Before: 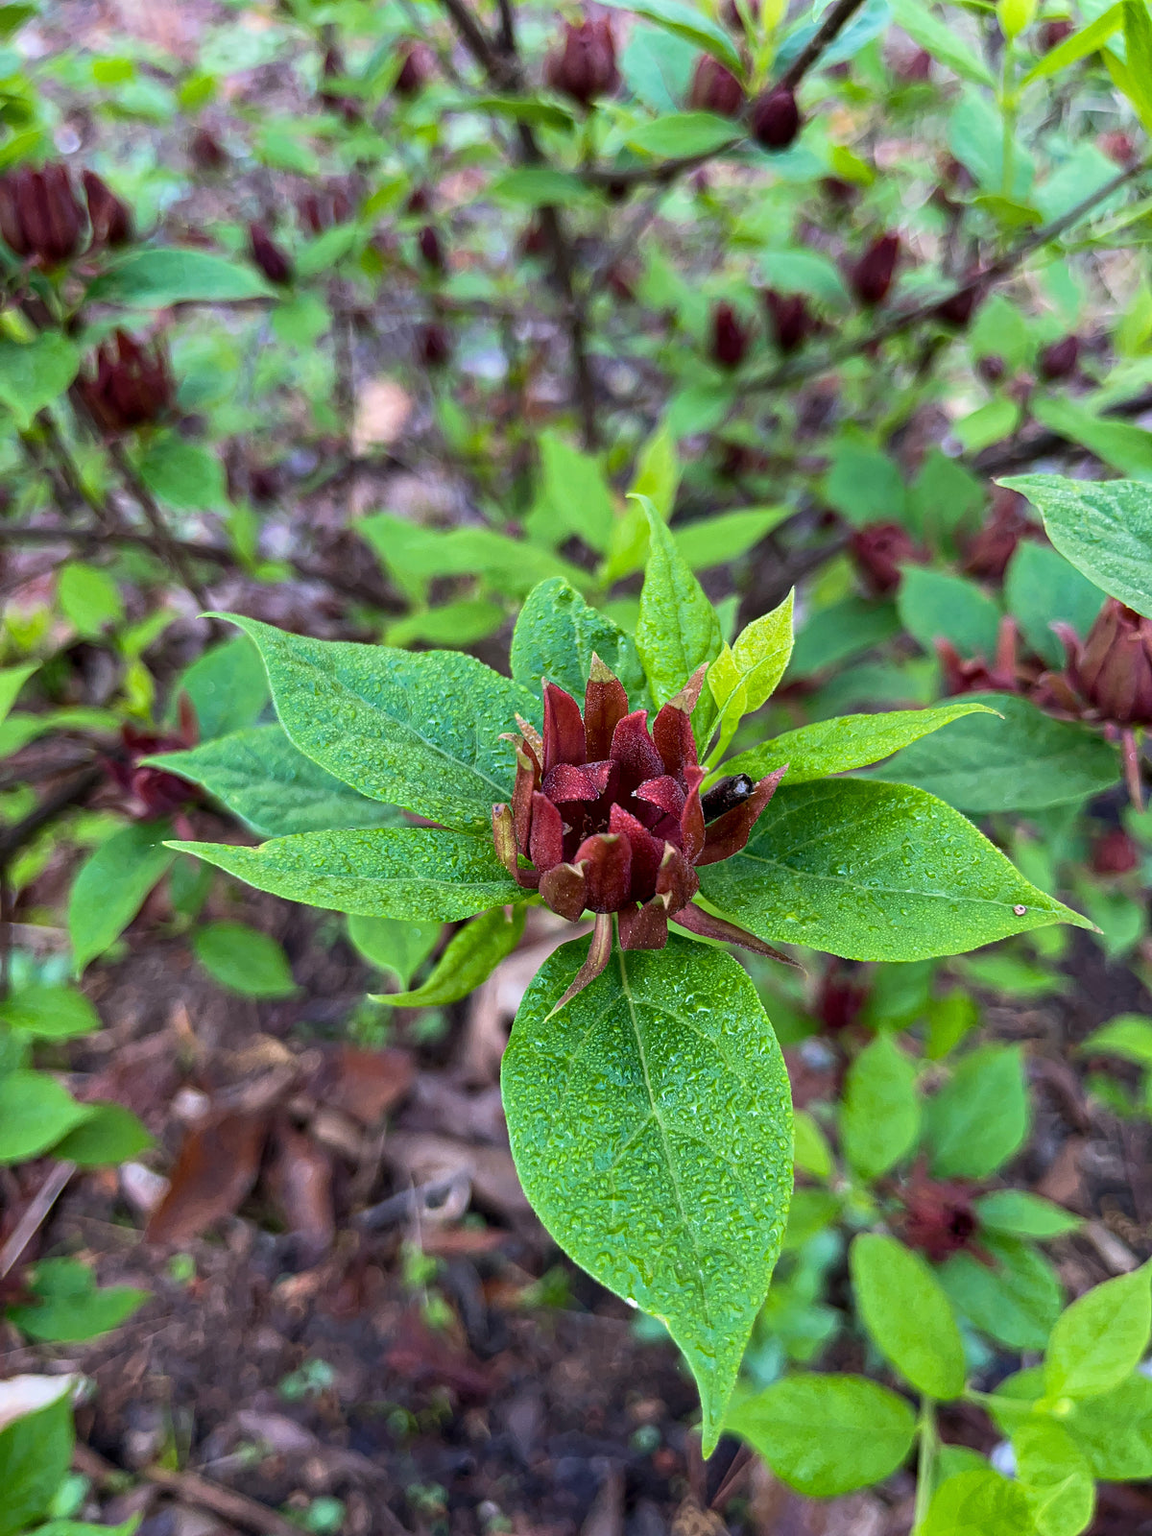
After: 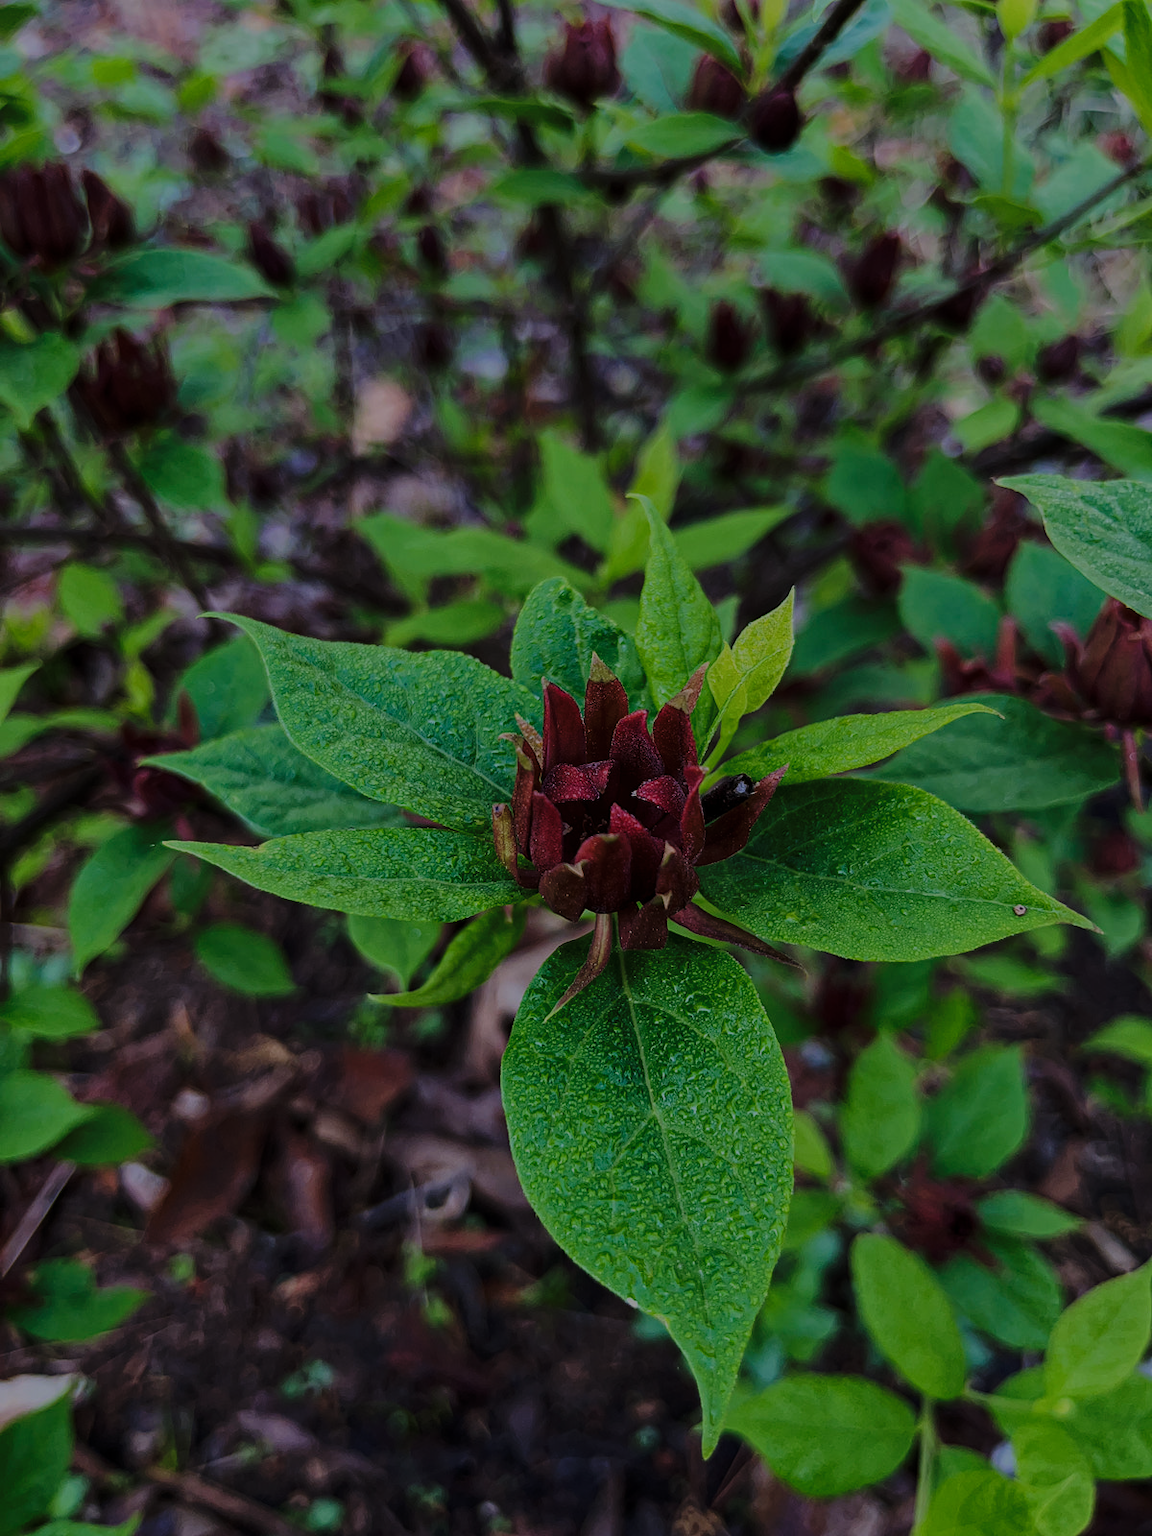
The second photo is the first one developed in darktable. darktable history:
color balance rgb: perceptual brilliance grading › global brilliance -48.39%
base curve: curves: ch0 [(0, 0) (0.036, 0.025) (0.121, 0.166) (0.206, 0.329) (0.605, 0.79) (1, 1)], preserve colors none
